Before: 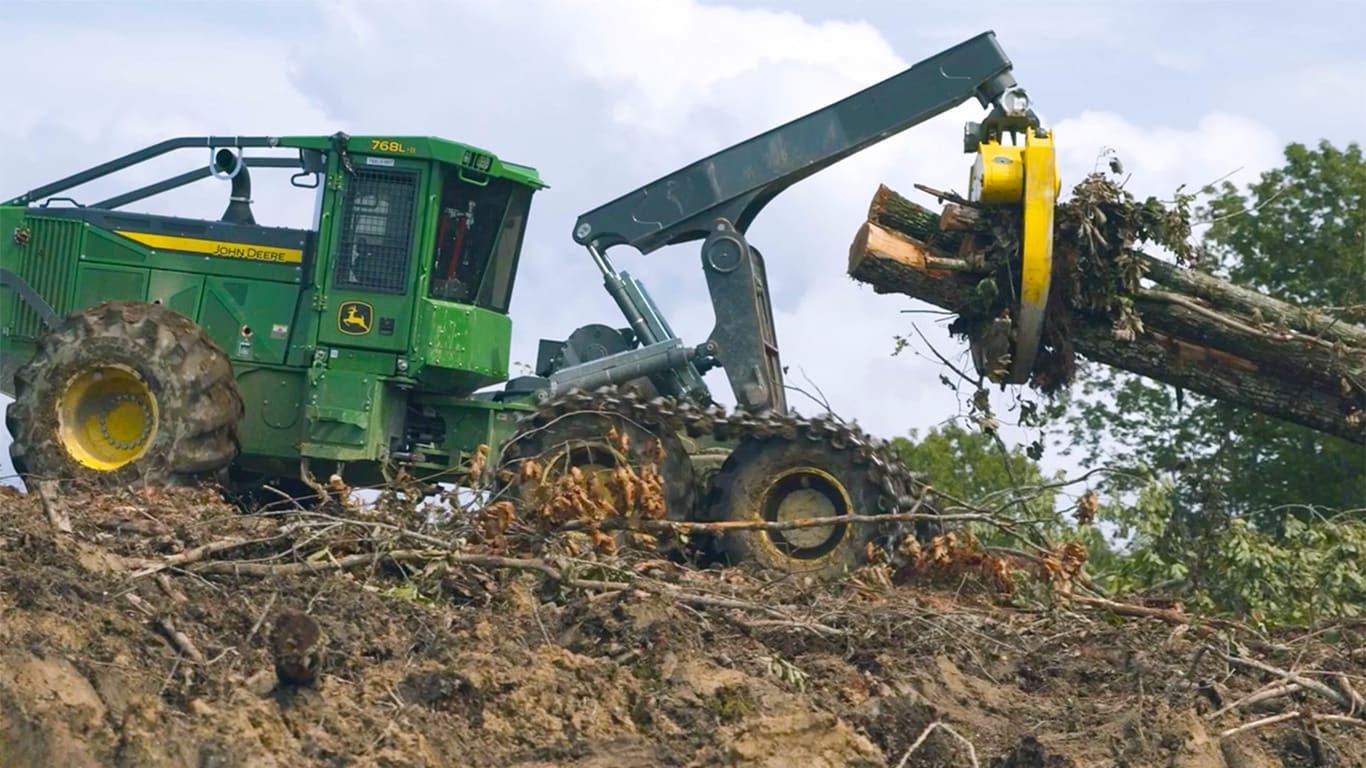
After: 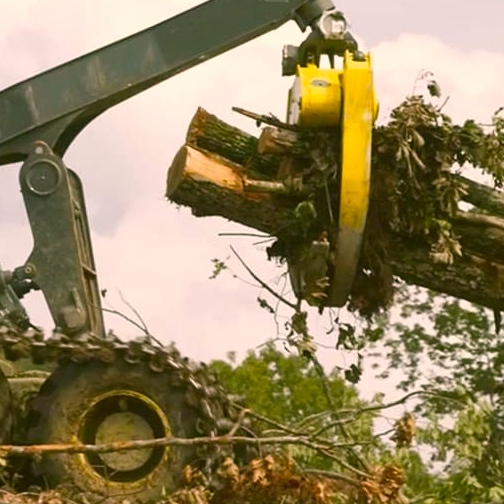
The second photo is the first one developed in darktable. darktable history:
color correction: highlights a* 8.98, highlights b* 15.09, shadows a* -0.49, shadows b* 26.52
crop and rotate: left 49.936%, top 10.094%, right 13.136%, bottom 24.256%
